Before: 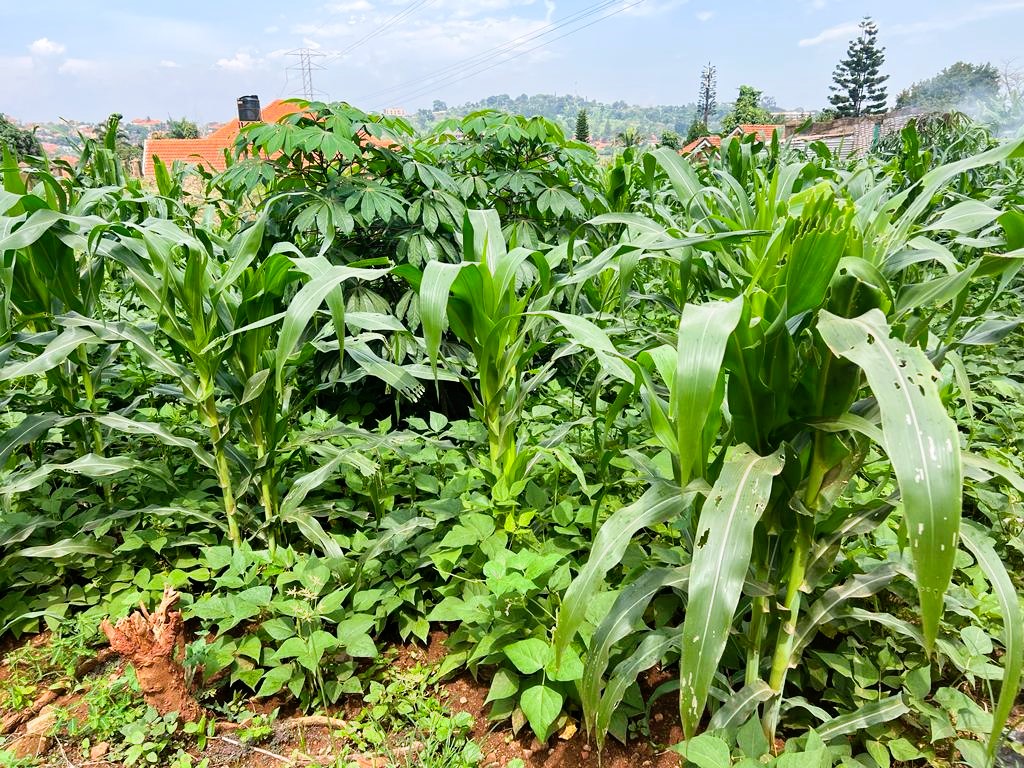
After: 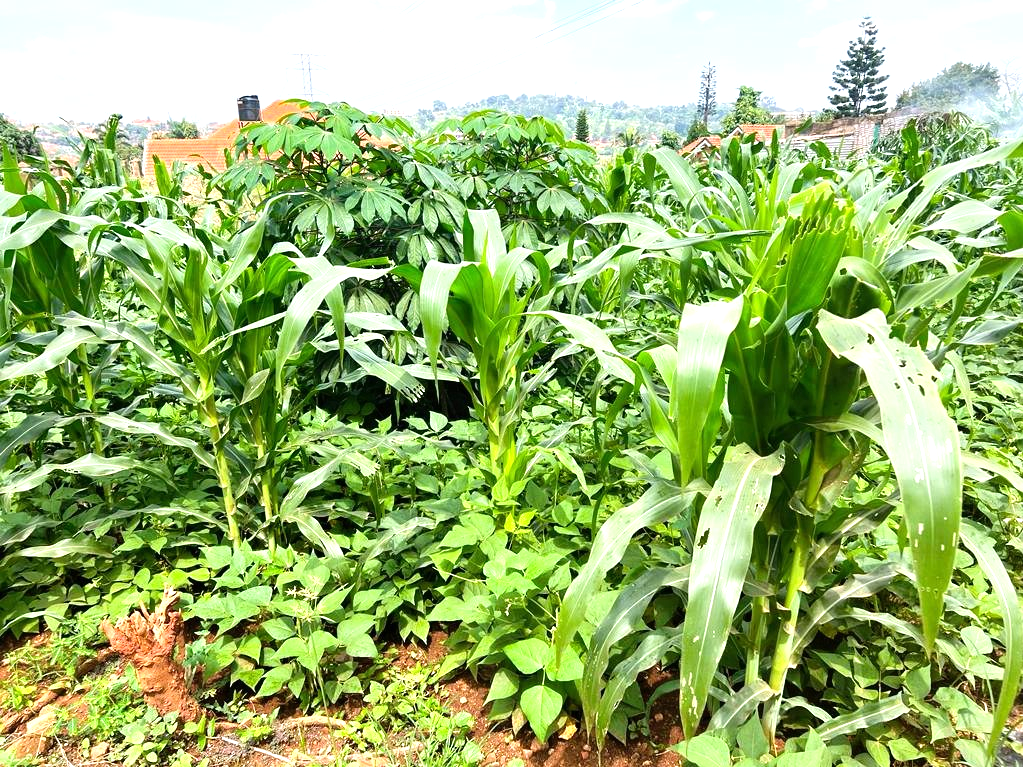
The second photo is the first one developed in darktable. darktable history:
exposure: exposure 0.636 EV, compensate highlight preservation false
